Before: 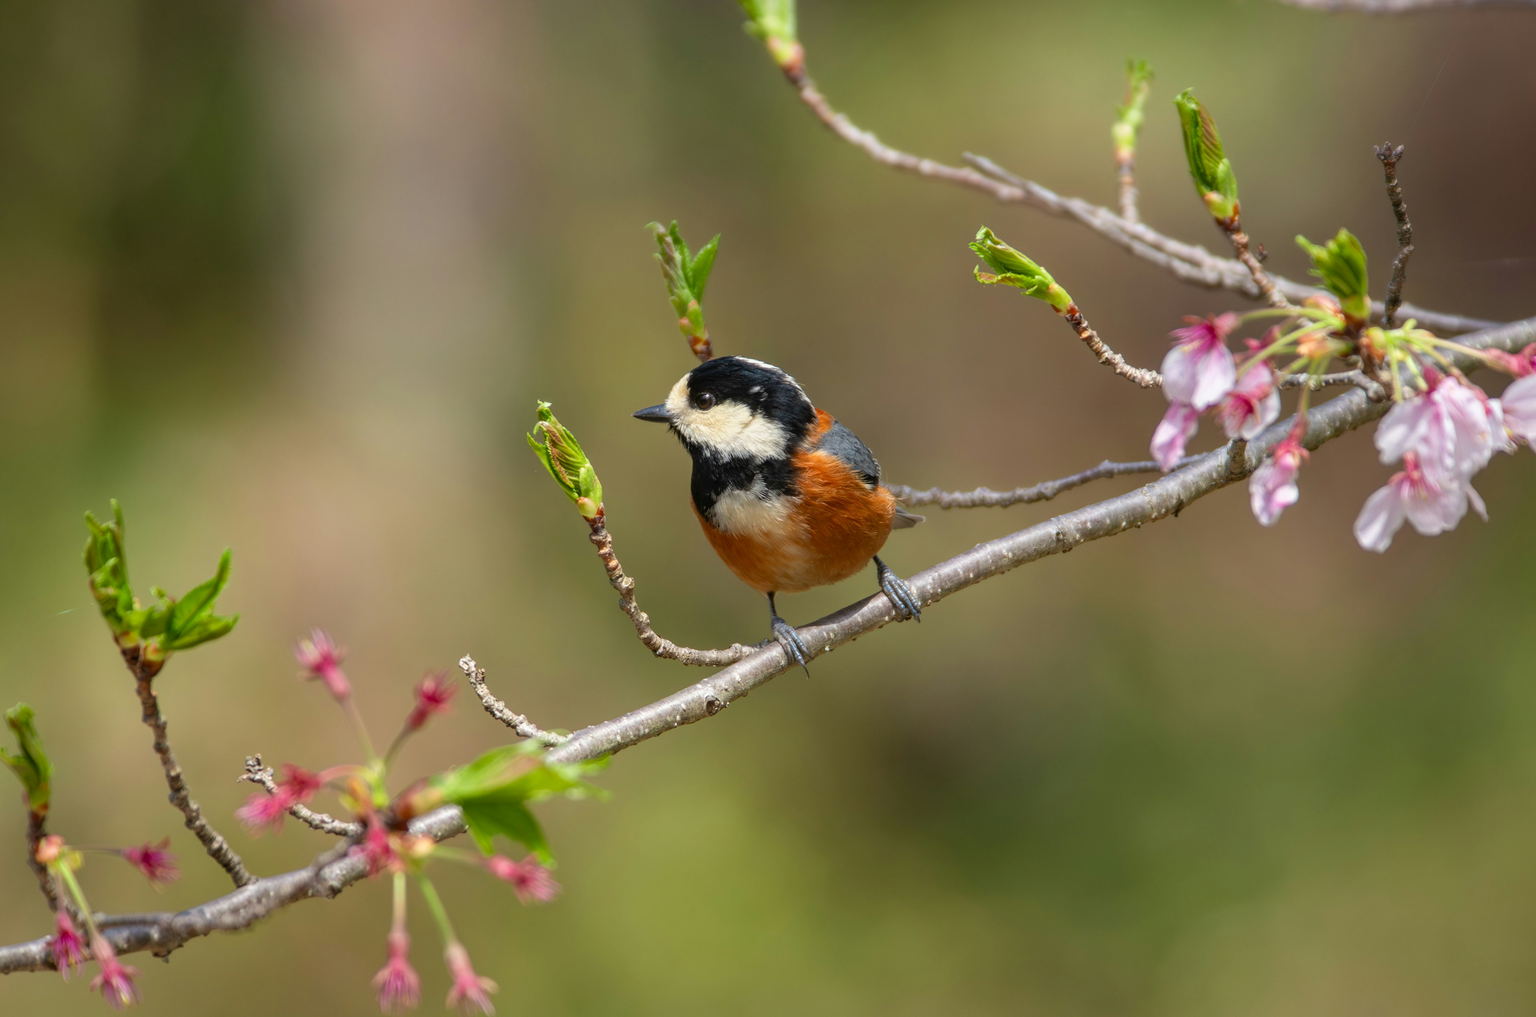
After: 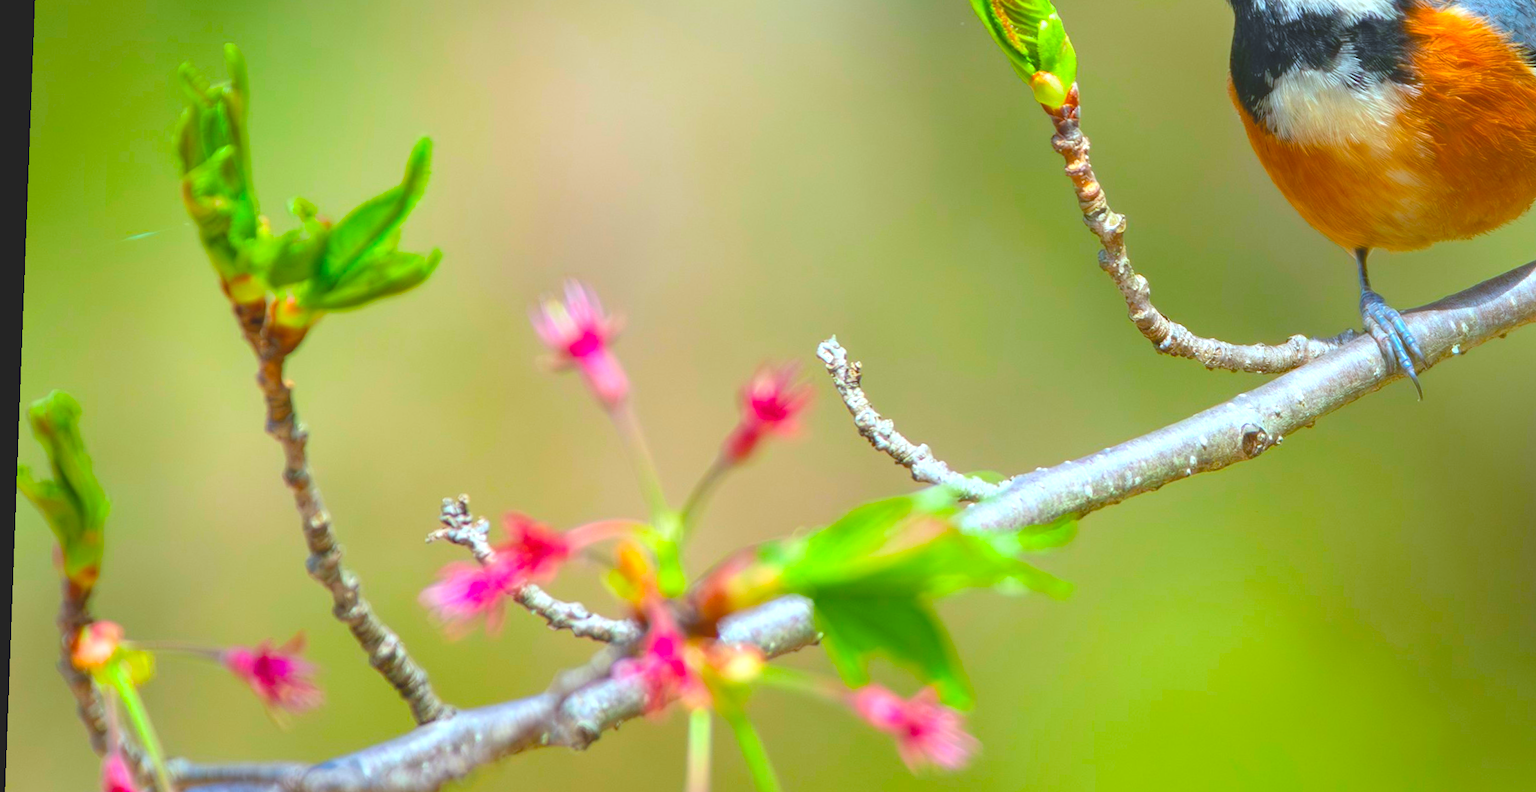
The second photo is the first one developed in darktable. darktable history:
exposure: exposure 1.25 EV, compensate exposure bias true, compensate highlight preservation false
color balance rgb: linear chroma grading › global chroma 15%, perceptual saturation grading › global saturation 30%
color calibration: illuminant Planckian (black body), x 0.378, y 0.375, temperature 4065 K
crop: top 44.483%, right 43.593%, bottom 12.892%
color correction: highlights a* -0.182, highlights b* -0.124
rotate and perspective: rotation 2.17°, automatic cropping off
contrast brightness saturation: contrast -0.28
